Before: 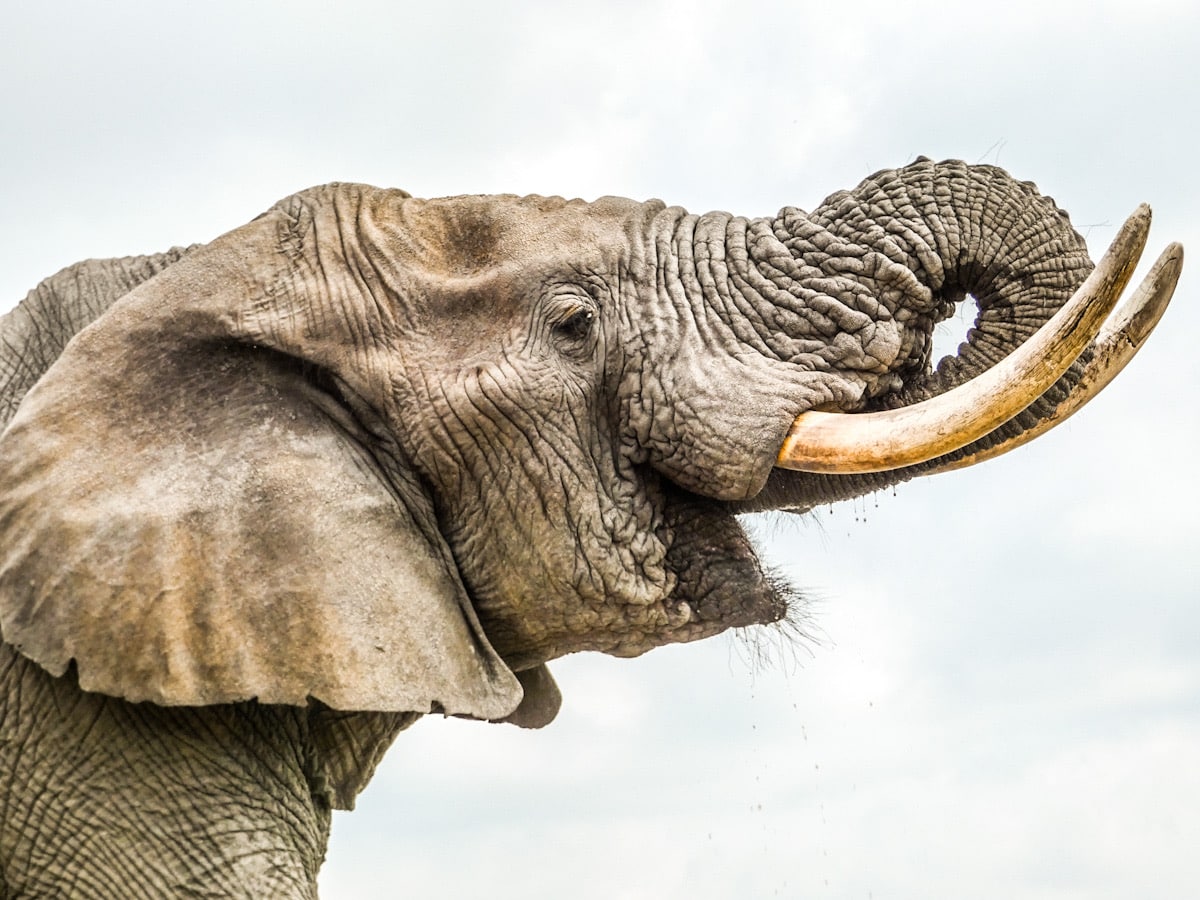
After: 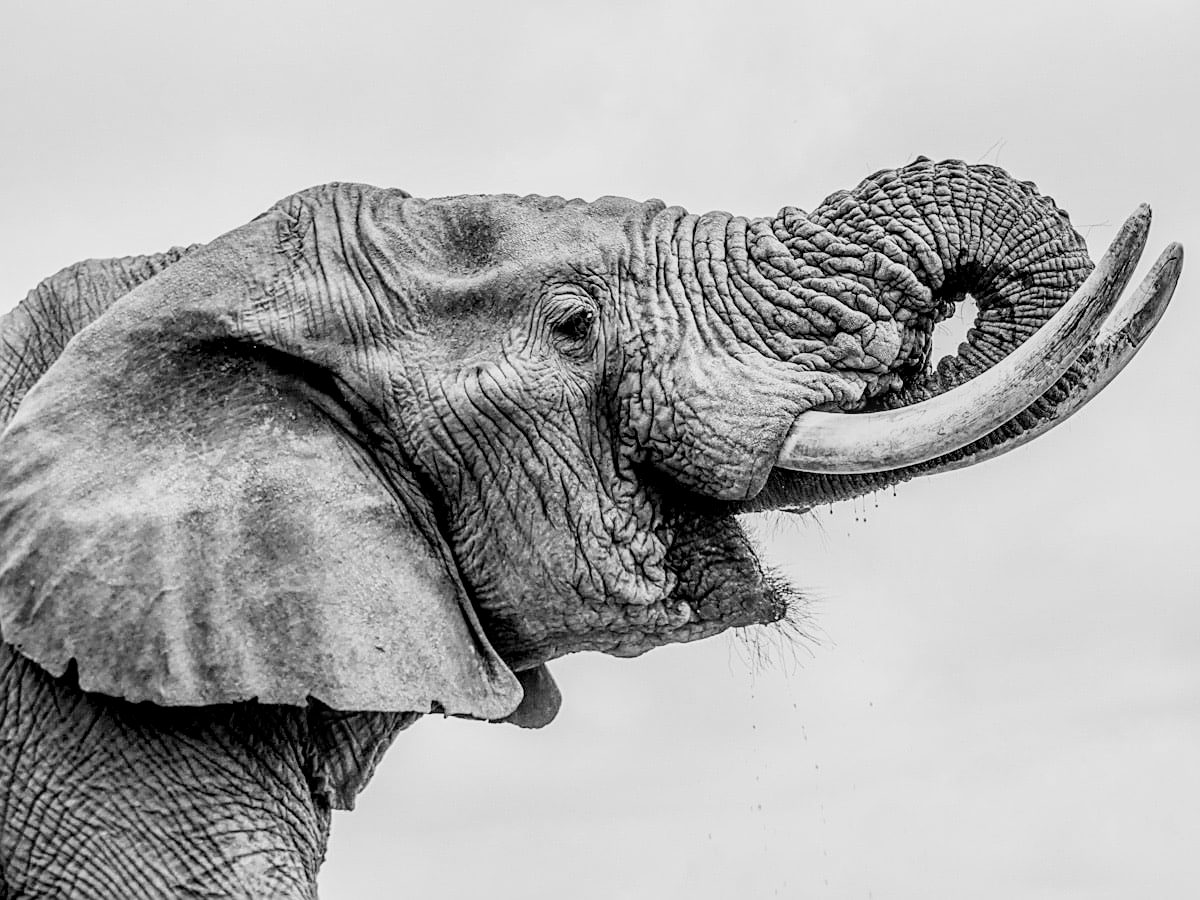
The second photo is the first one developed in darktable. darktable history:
sharpen: on, module defaults
filmic rgb: black relative exposure -7.75 EV, white relative exposure 4.4 EV, threshold 3 EV, target black luminance 0%, hardness 3.76, latitude 50.51%, contrast 1.074, highlights saturation mix 10%, shadows ↔ highlights balance -0.22%, color science v4 (2020), enable highlight reconstruction true
monochrome: on, module defaults
exposure: black level correction 0.001, exposure 0.014 EV, compensate highlight preservation false
local contrast: detail 130%
color correction: highlights a* -2.73, highlights b* -2.09, shadows a* 2.41, shadows b* 2.73
white balance: red 1.127, blue 0.943
color balance rgb: perceptual saturation grading › global saturation 20%, global vibrance 20%
